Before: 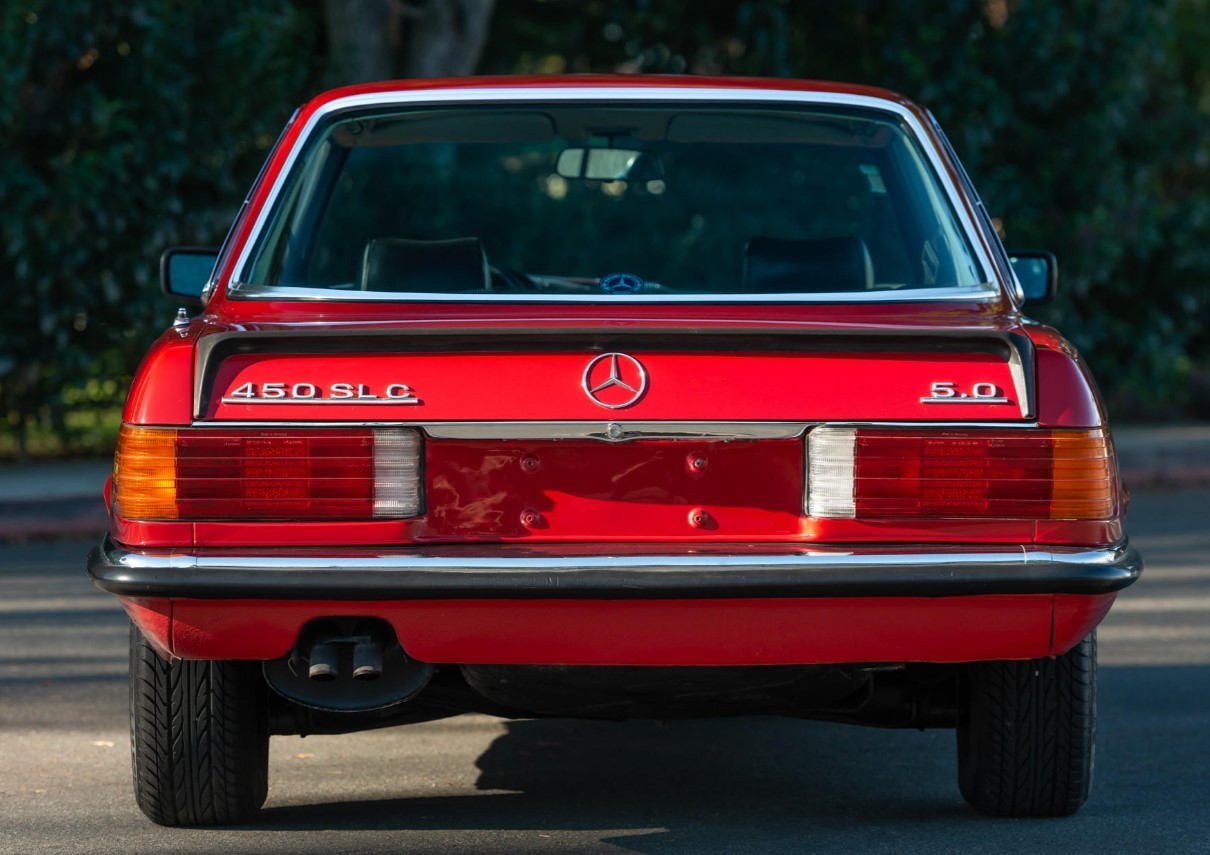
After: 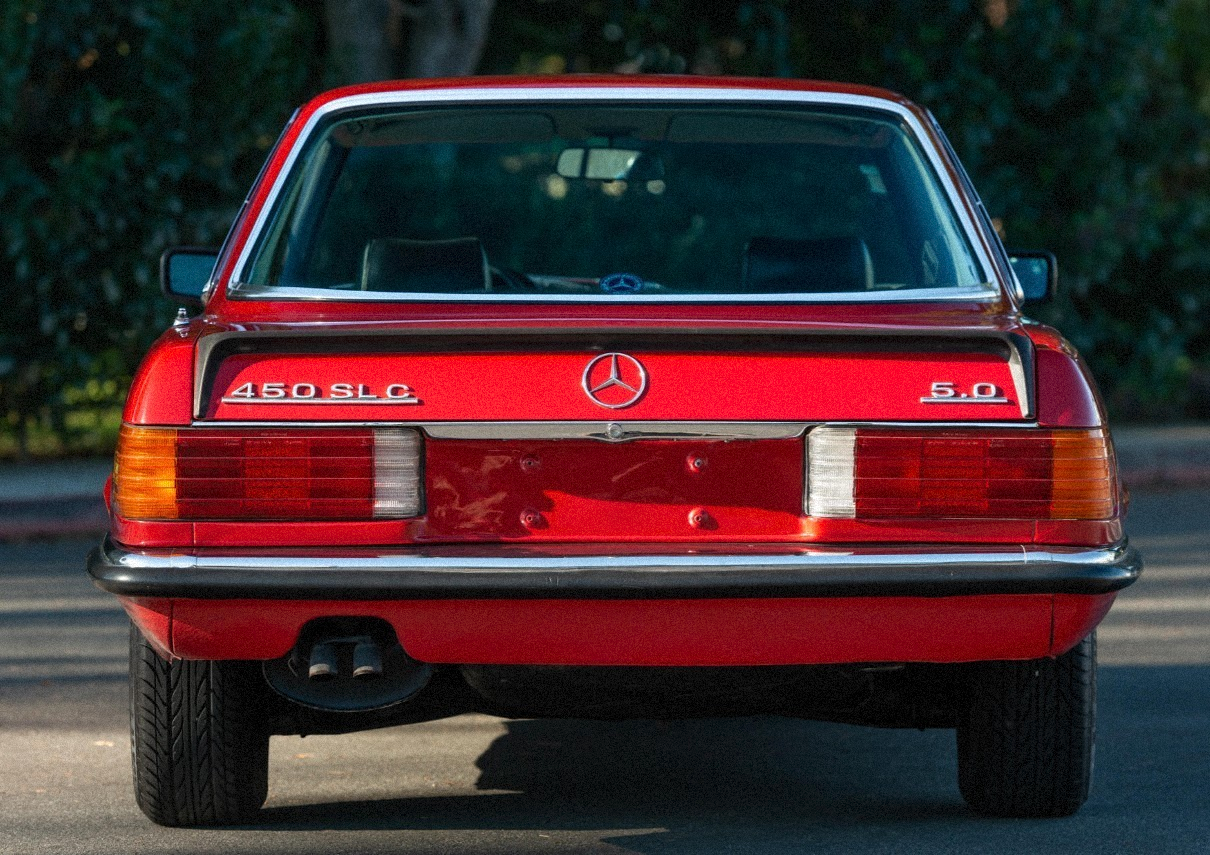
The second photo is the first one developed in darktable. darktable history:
base curve: curves: ch0 [(0, 0) (0.283, 0.295) (1, 1)], preserve colors none
grain: mid-tones bias 0%
